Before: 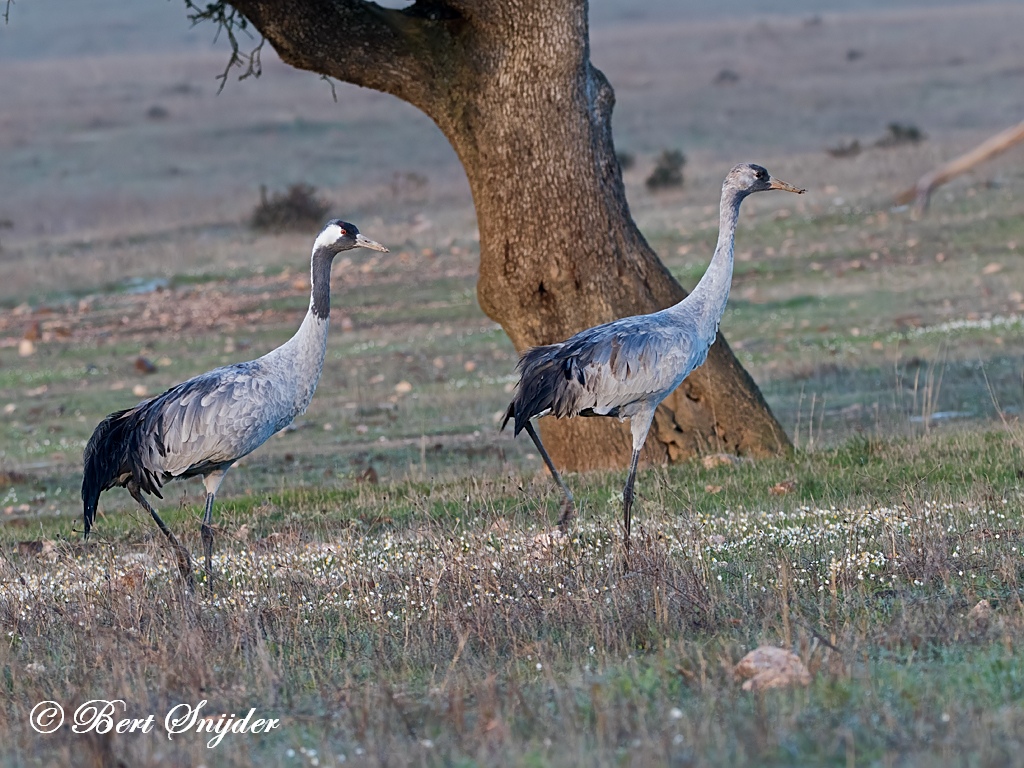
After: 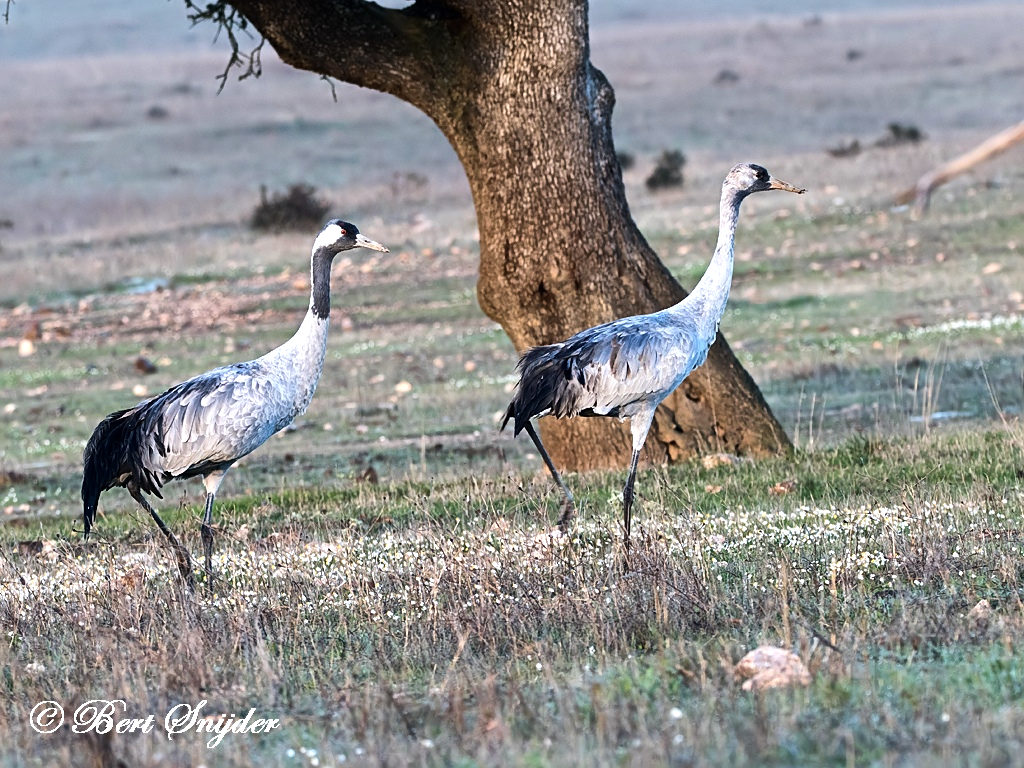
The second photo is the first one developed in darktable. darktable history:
tone curve: curves: ch0 [(0, 0) (0.003, 0.006) (0.011, 0.007) (0.025, 0.01) (0.044, 0.015) (0.069, 0.023) (0.1, 0.031) (0.136, 0.045) (0.177, 0.066) (0.224, 0.098) (0.277, 0.139) (0.335, 0.194) (0.399, 0.254) (0.468, 0.346) (0.543, 0.45) (0.623, 0.56) (0.709, 0.667) (0.801, 0.78) (0.898, 0.891) (1, 1)]
exposure: exposure 1 EV, compensate highlight preservation false
